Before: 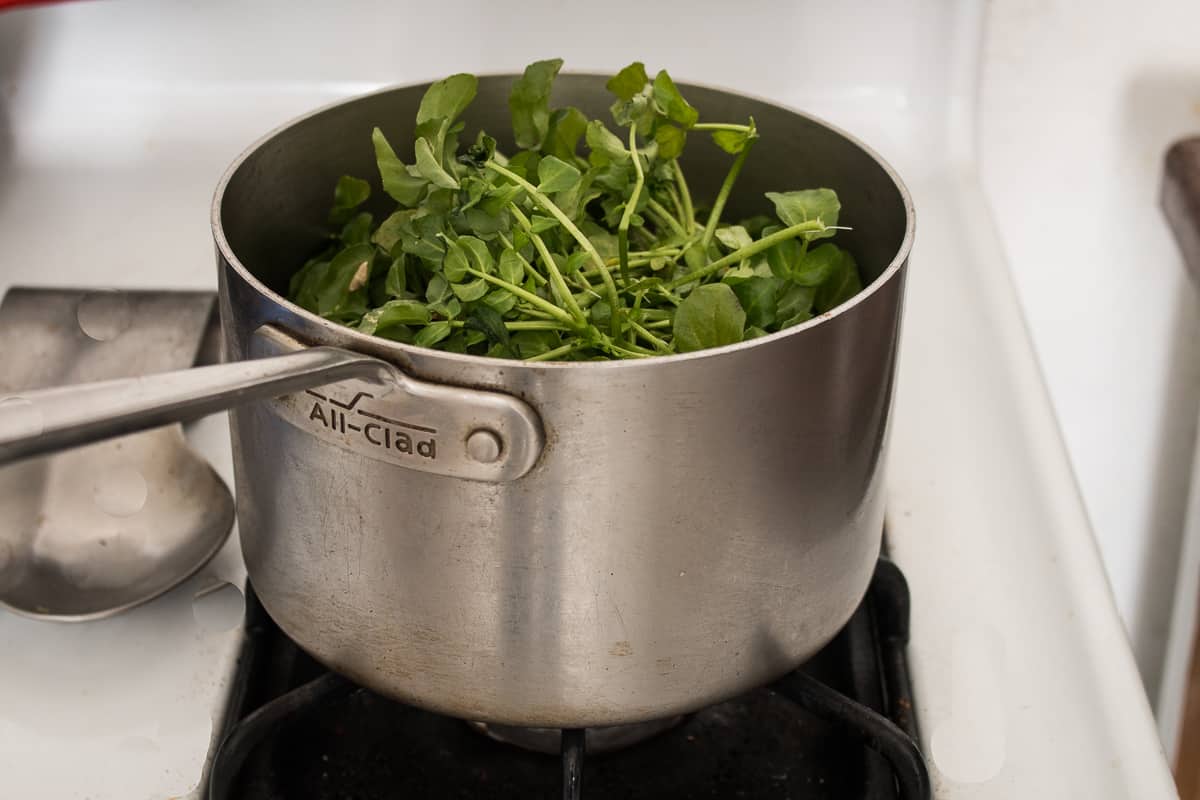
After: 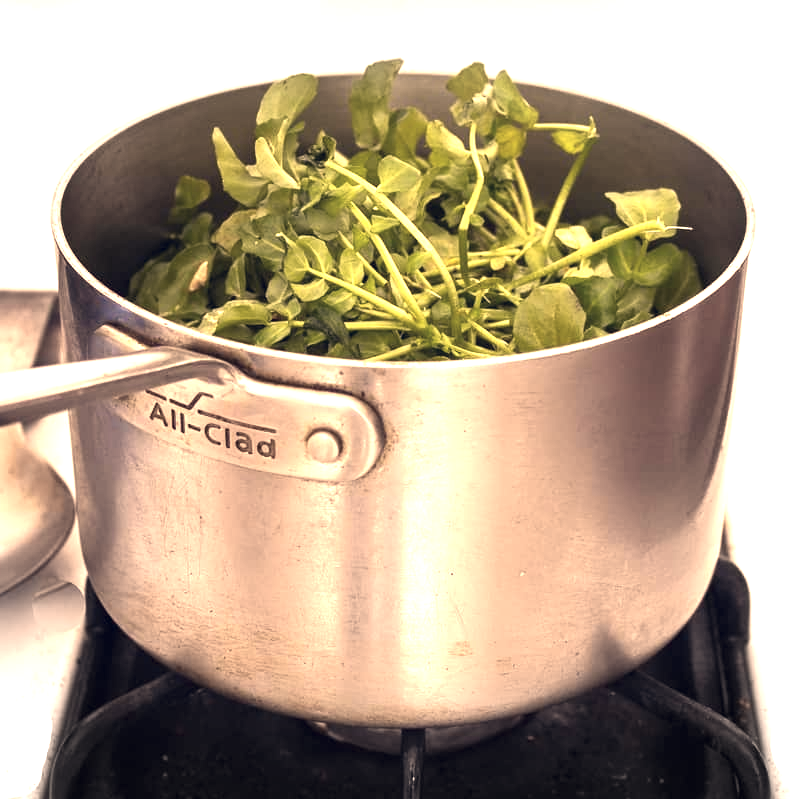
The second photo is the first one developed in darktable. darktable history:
vignetting: fall-off start 100%, brightness -0.282, width/height ratio 1.31
exposure: black level correction 0, exposure 1.388 EV, compensate exposure bias true, compensate highlight preservation false
shadows and highlights: shadows -12.5, white point adjustment 4, highlights 28.33
color correction: highlights a* 19.59, highlights b* 27.49, shadows a* 3.46, shadows b* -17.28, saturation 0.73
crop and rotate: left 13.342%, right 19.991%
